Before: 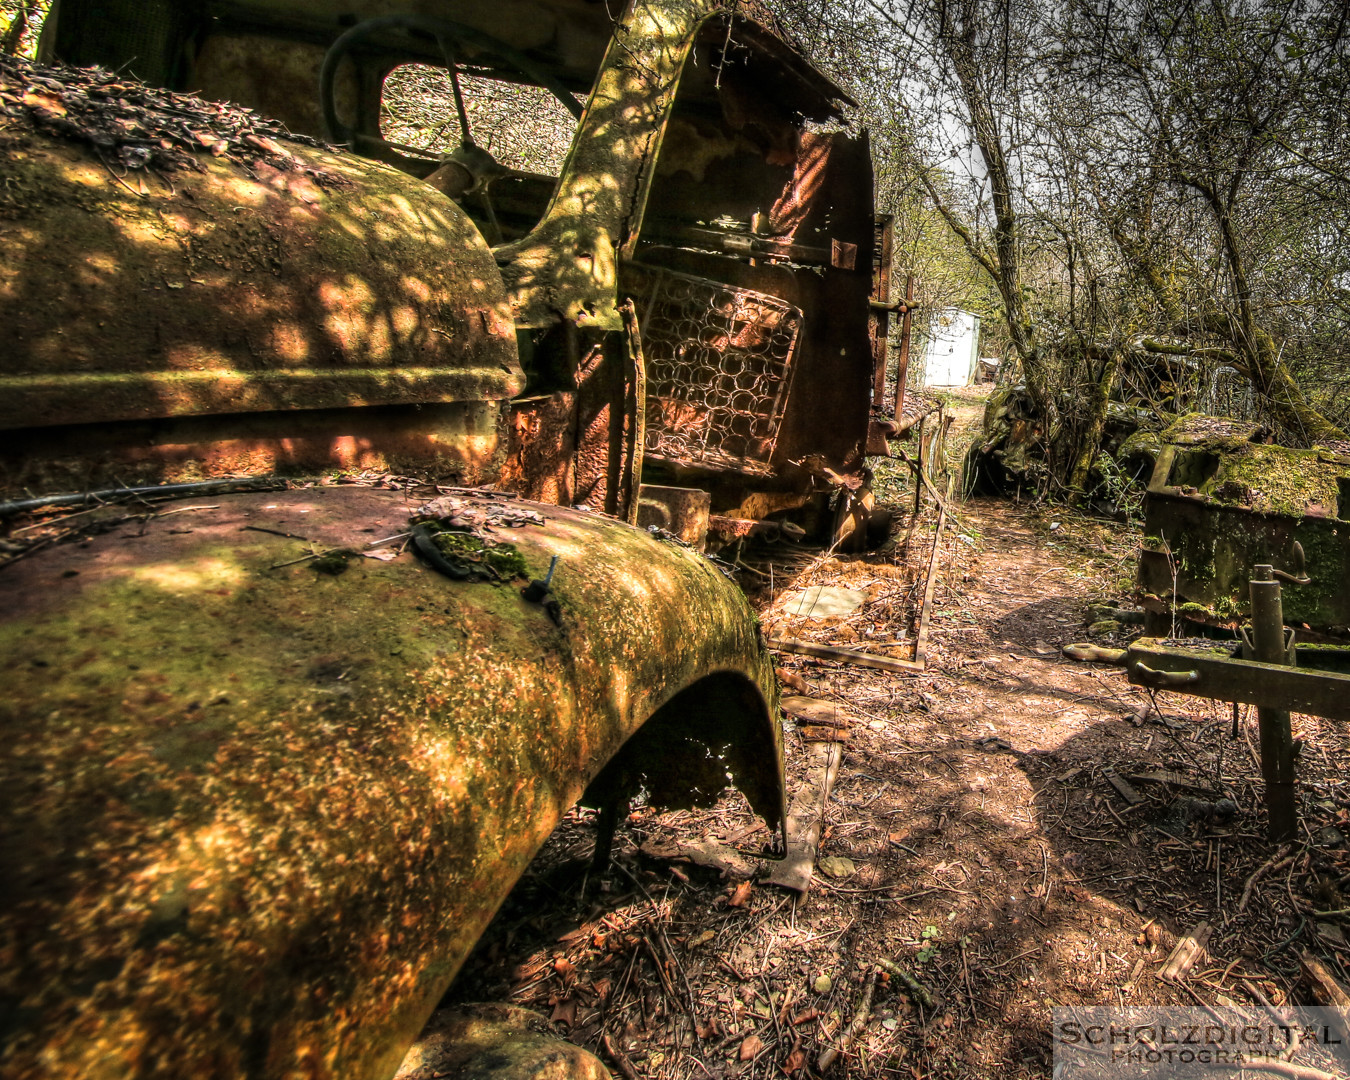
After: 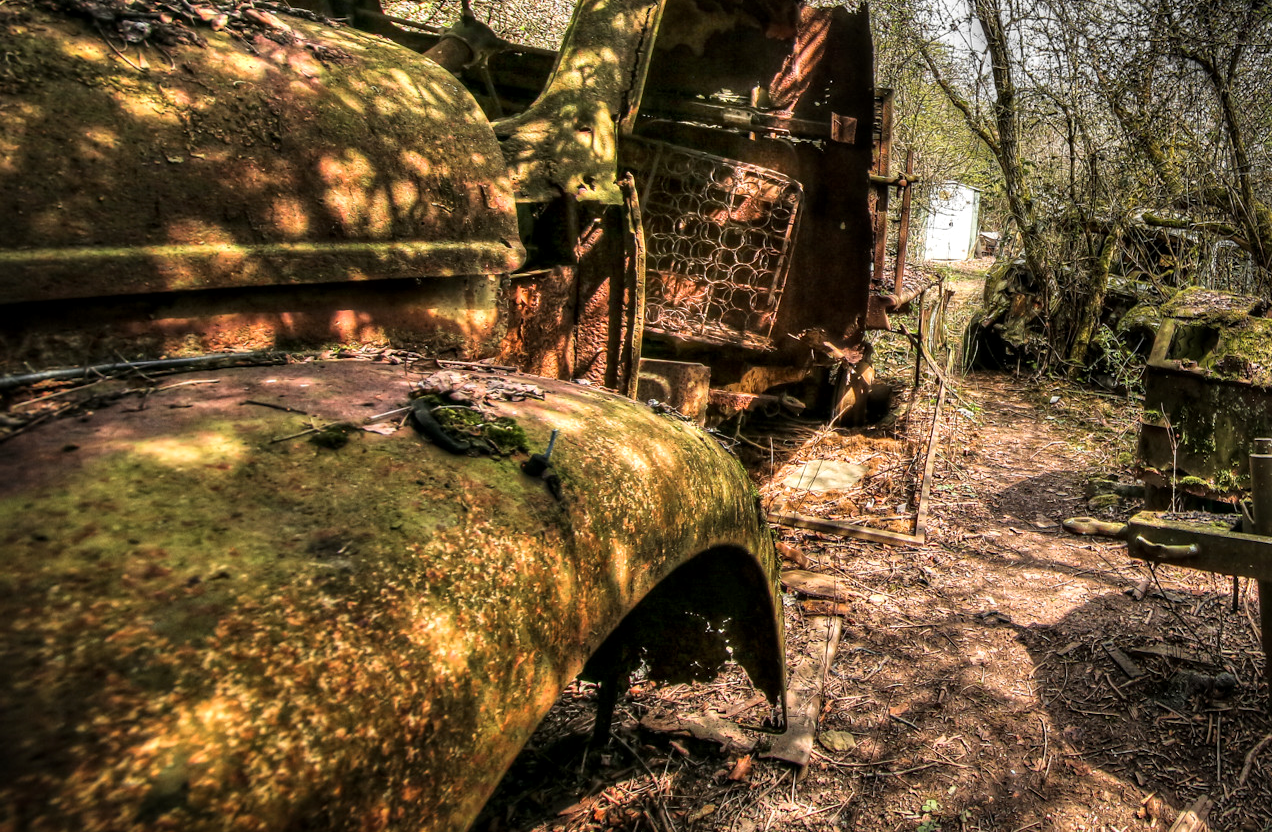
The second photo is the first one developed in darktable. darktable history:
local contrast: mode bilateral grid, contrast 20, coarseness 50, detail 120%, midtone range 0.2
crop and rotate: angle 0.03°, top 11.643%, right 5.651%, bottom 11.189%
